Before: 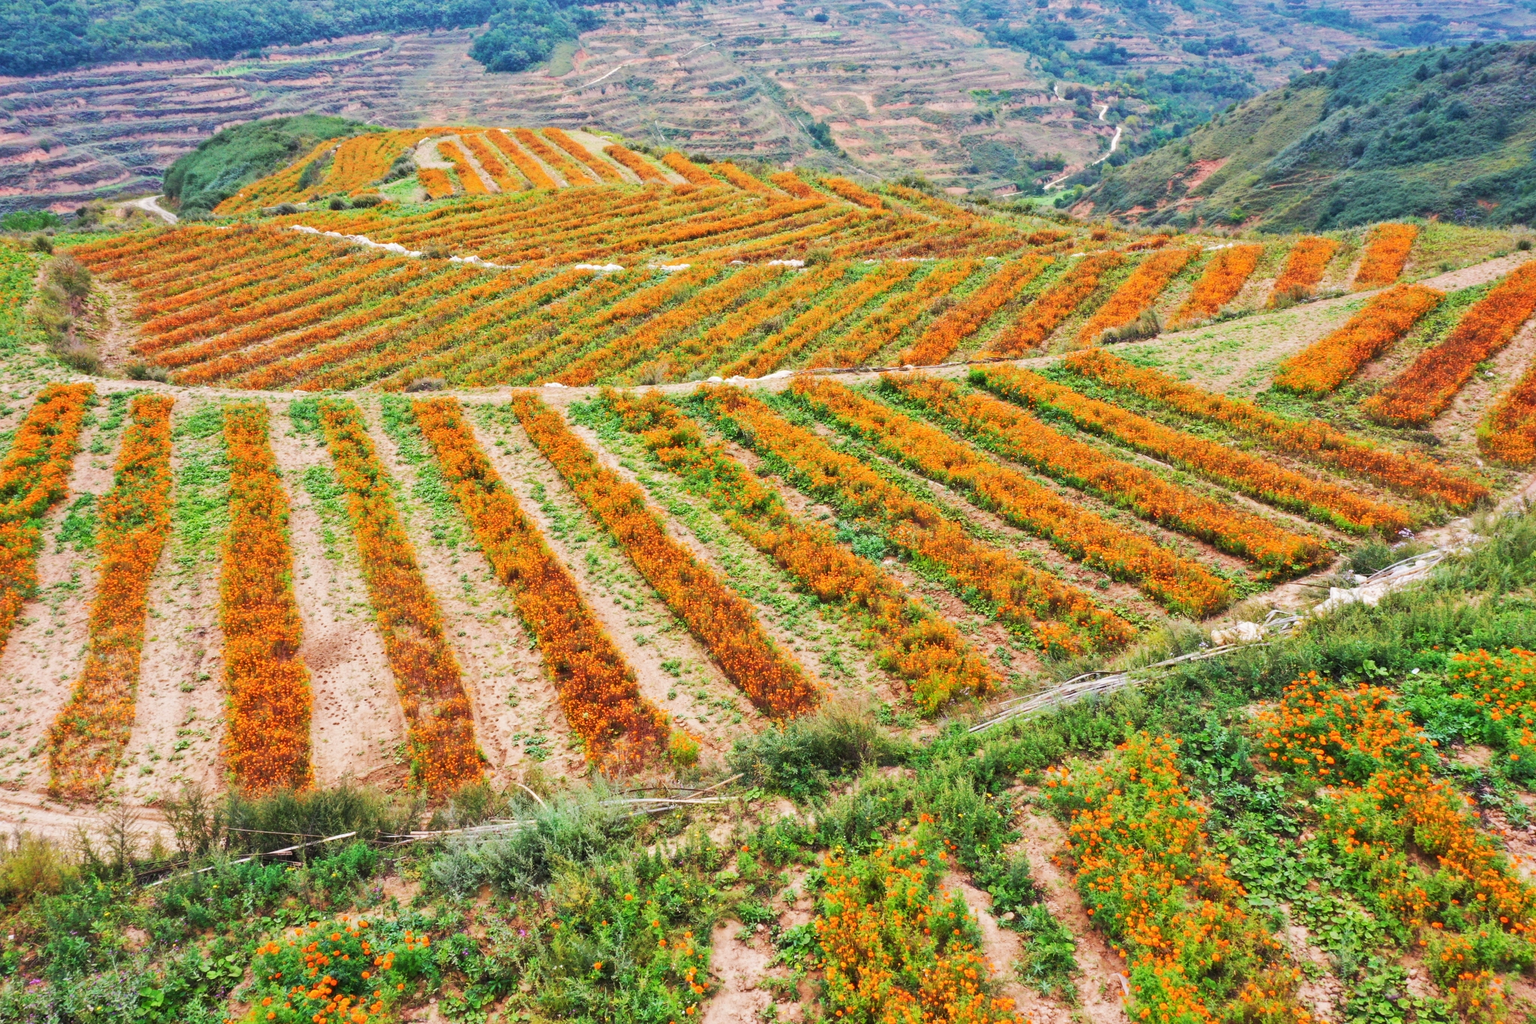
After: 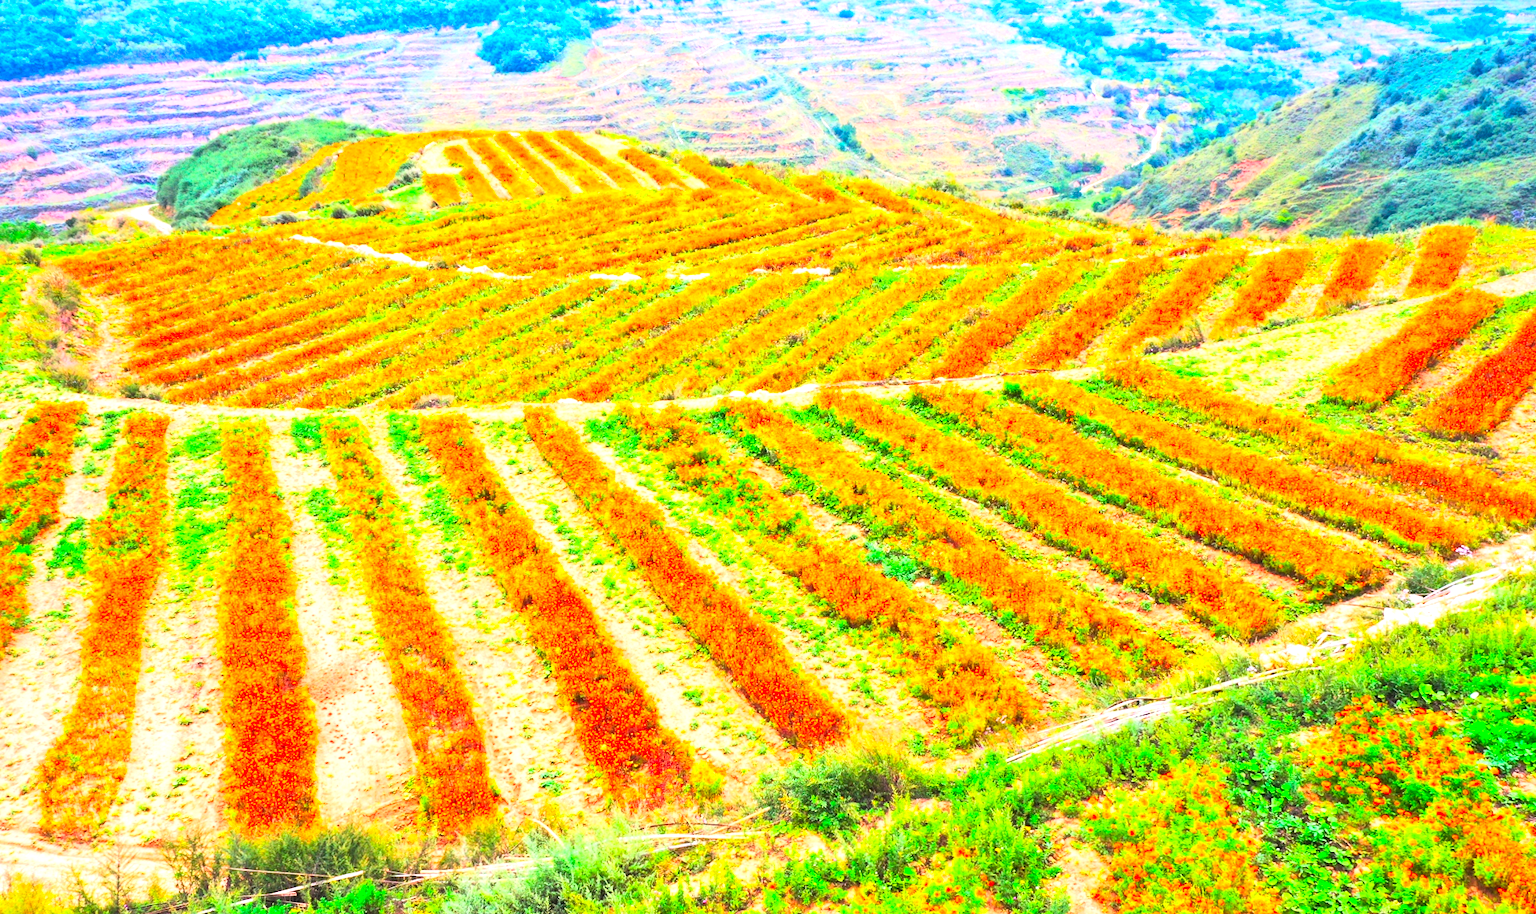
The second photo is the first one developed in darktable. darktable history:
contrast brightness saturation: contrast 0.203, brightness 0.201, saturation 0.799
crop and rotate: angle 0.359°, left 0.32%, right 3.486%, bottom 14.097%
exposure: exposure 1 EV, compensate highlight preservation false
